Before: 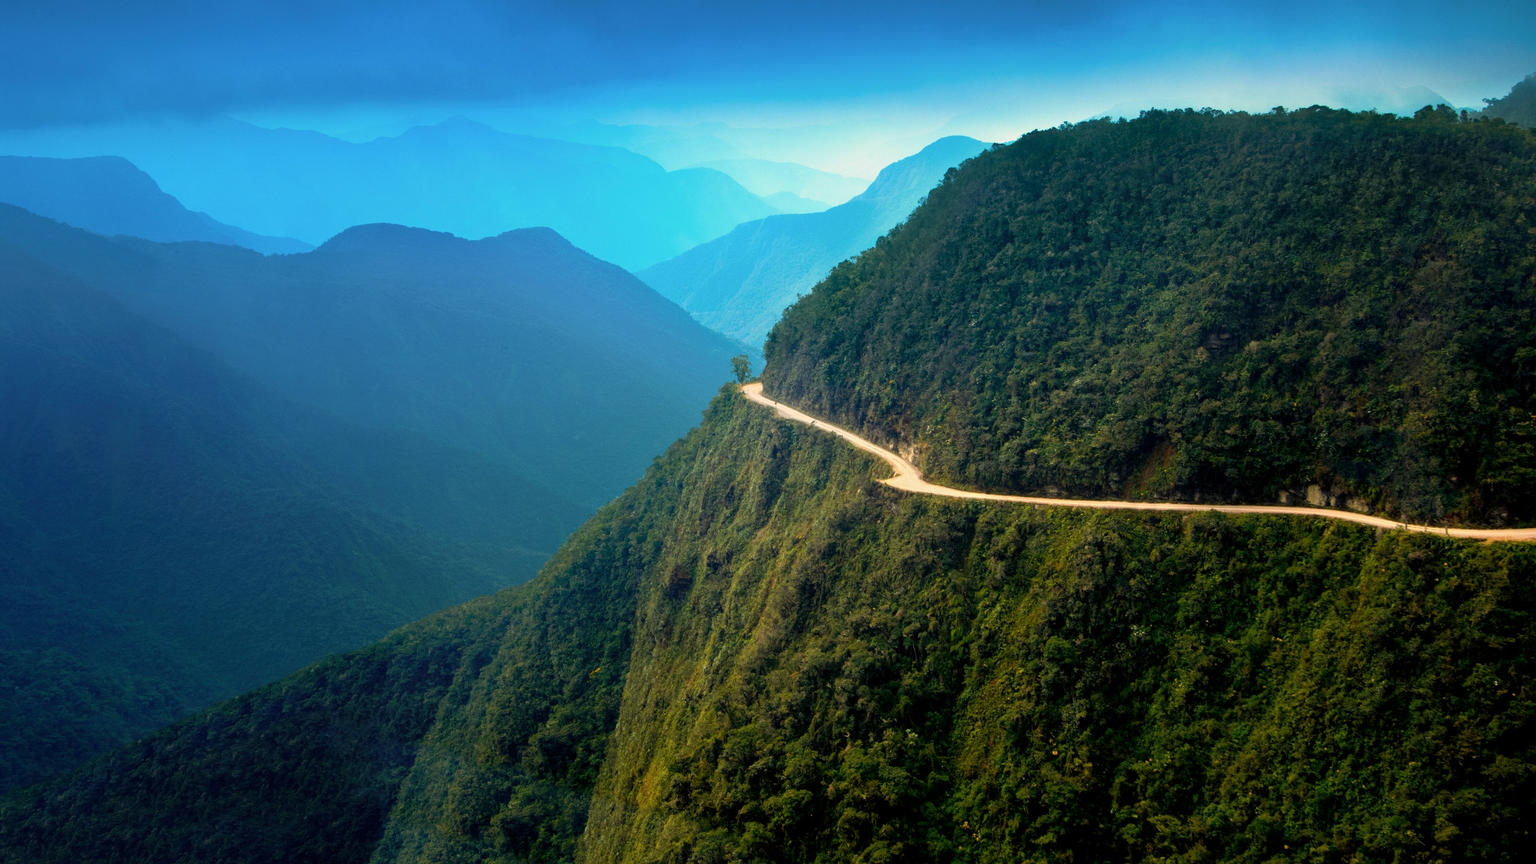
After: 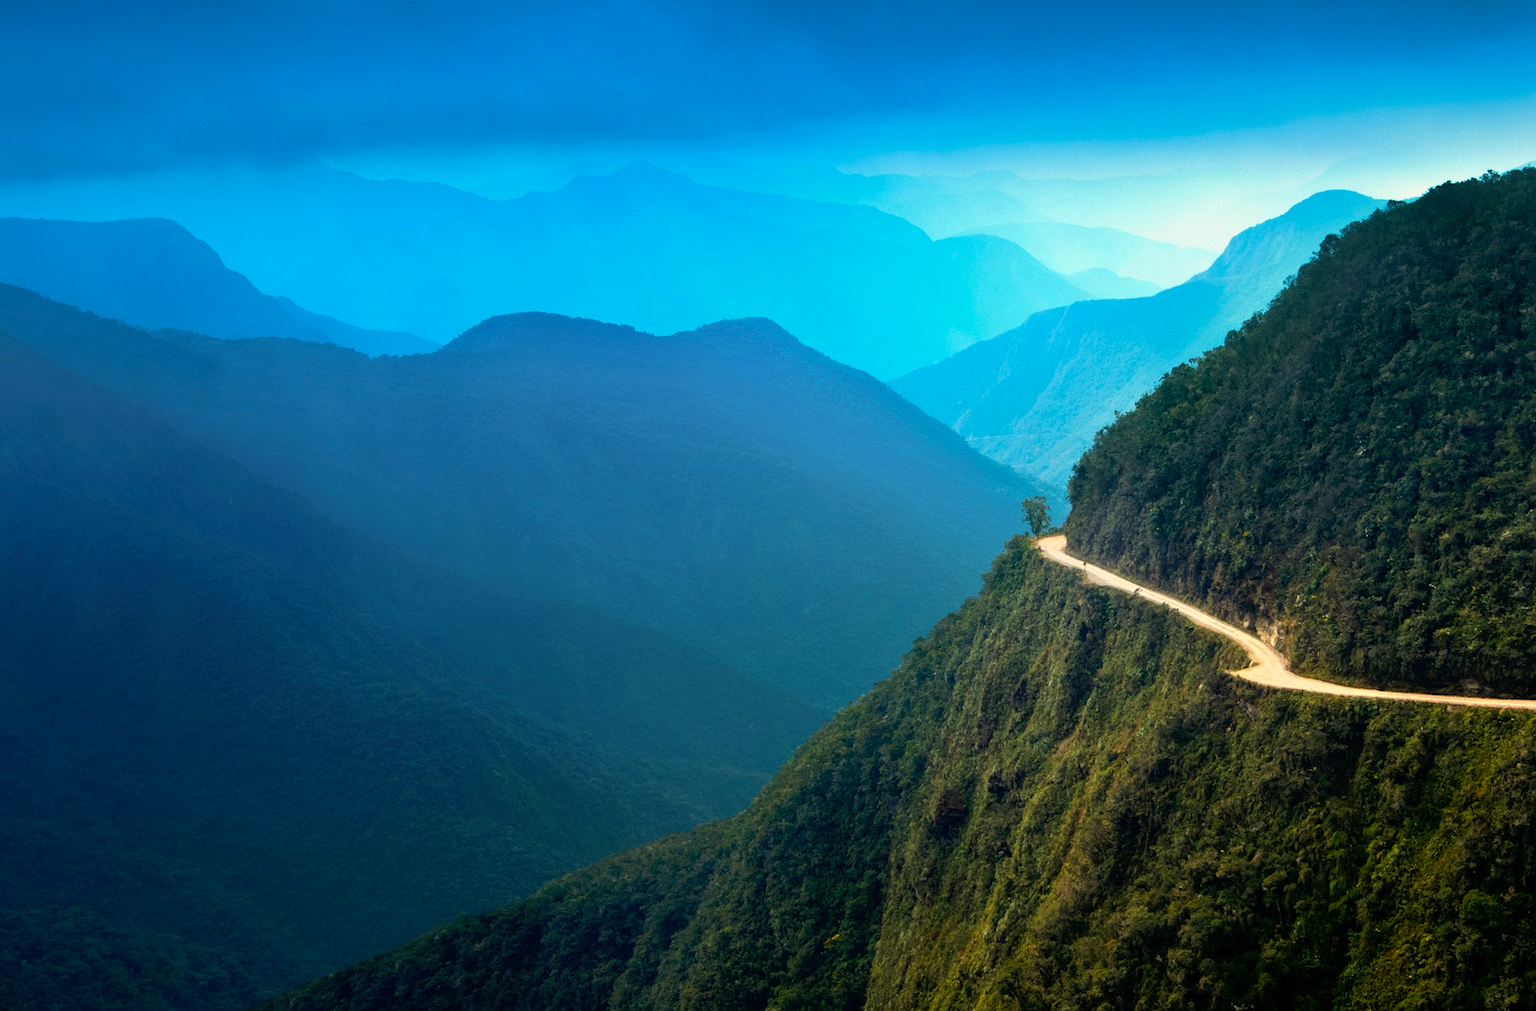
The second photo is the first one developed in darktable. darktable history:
tone curve: curves: ch0 [(0, 0) (0.003, 0.004) (0.011, 0.008) (0.025, 0.012) (0.044, 0.02) (0.069, 0.028) (0.1, 0.034) (0.136, 0.059) (0.177, 0.1) (0.224, 0.151) (0.277, 0.203) (0.335, 0.266) (0.399, 0.344) (0.468, 0.414) (0.543, 0.507) (0.623, 0.602) (0.709, 0.704) (0.801, 0.804) (0.898, 0.927) (1, 1)]
crop: right 28.465%, bottom 16.241%
contrast brightness saturation: saturation 0.102
